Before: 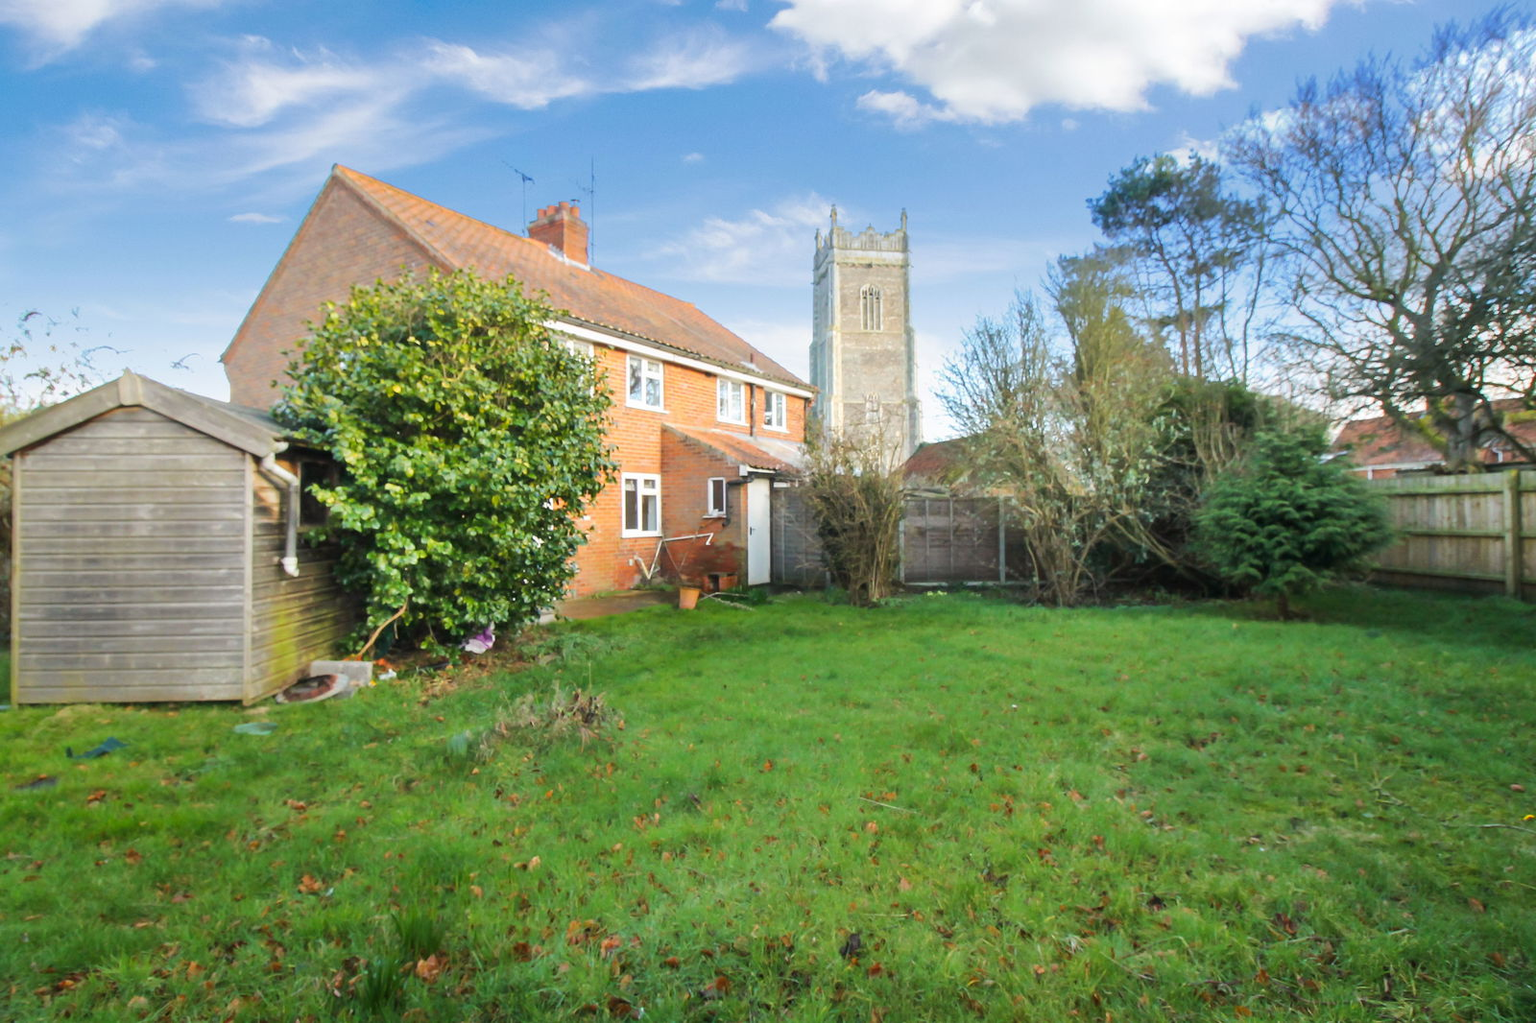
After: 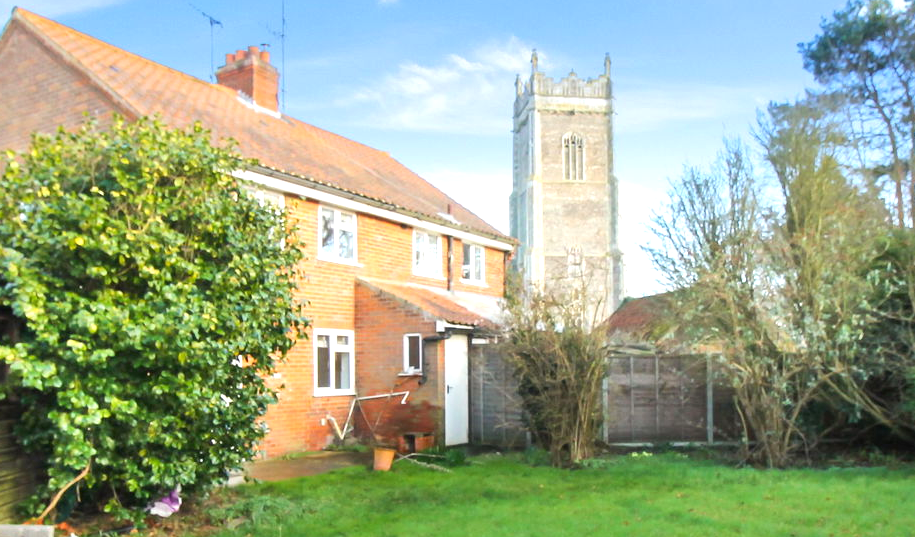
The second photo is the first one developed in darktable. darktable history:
crop: left 20.932%, top 15.471%, right 21.848%, bottom 34.081%
exposure: black level correction 0.001, exposure 0.5 EV, compensate exposure bias true, compensate highlight preservation false
